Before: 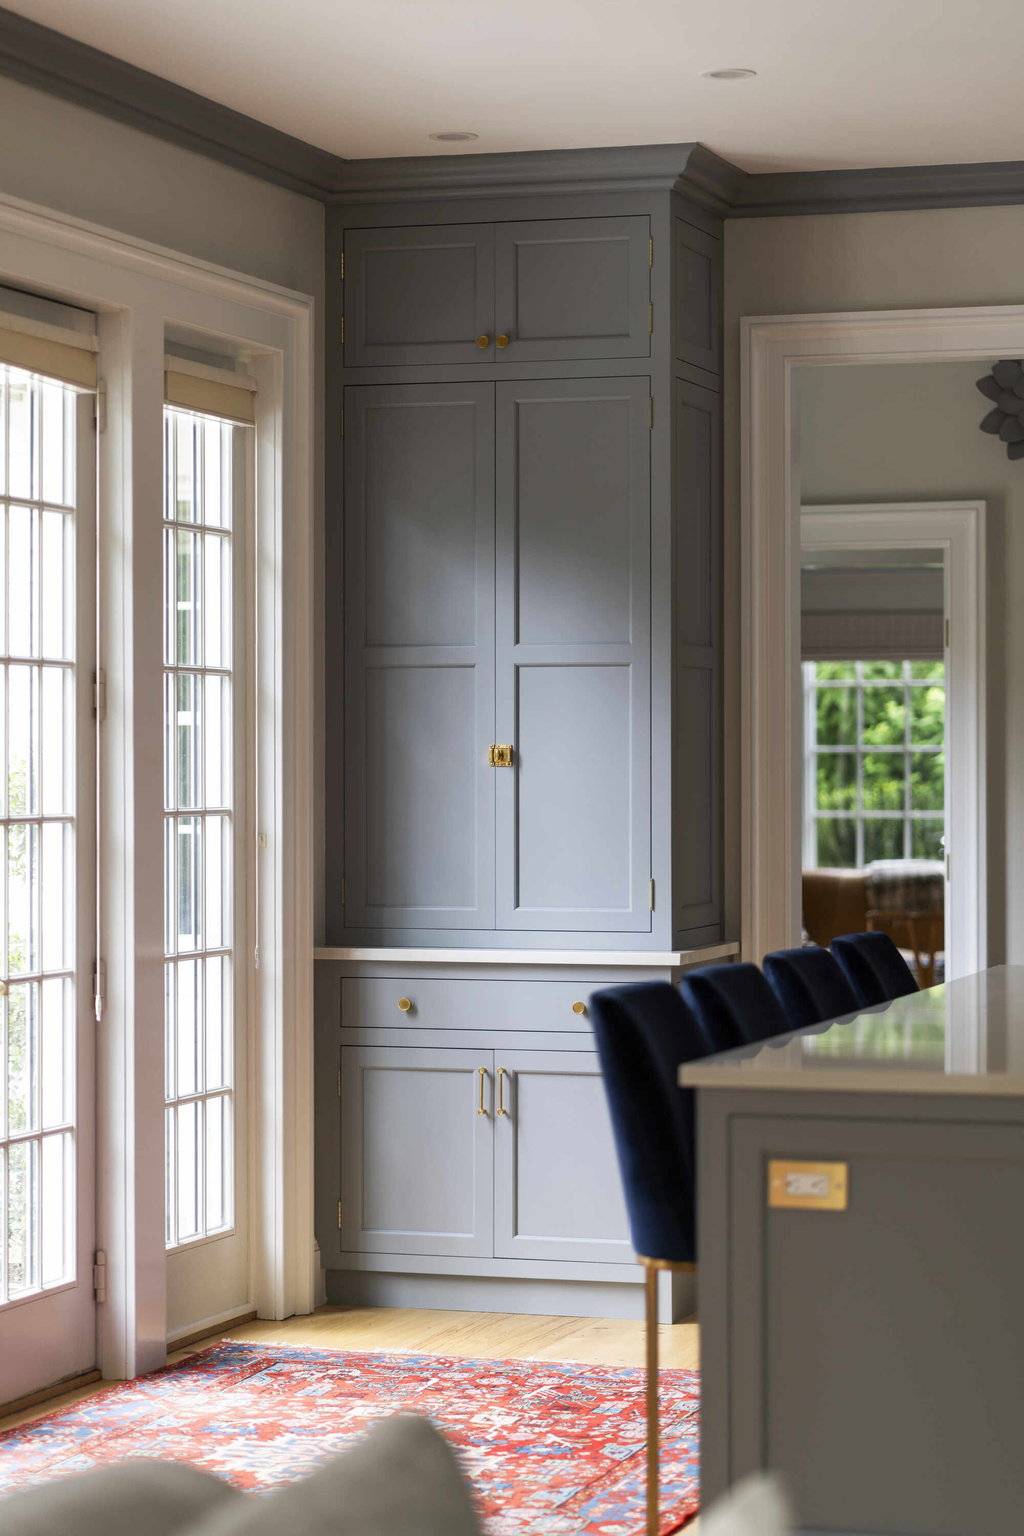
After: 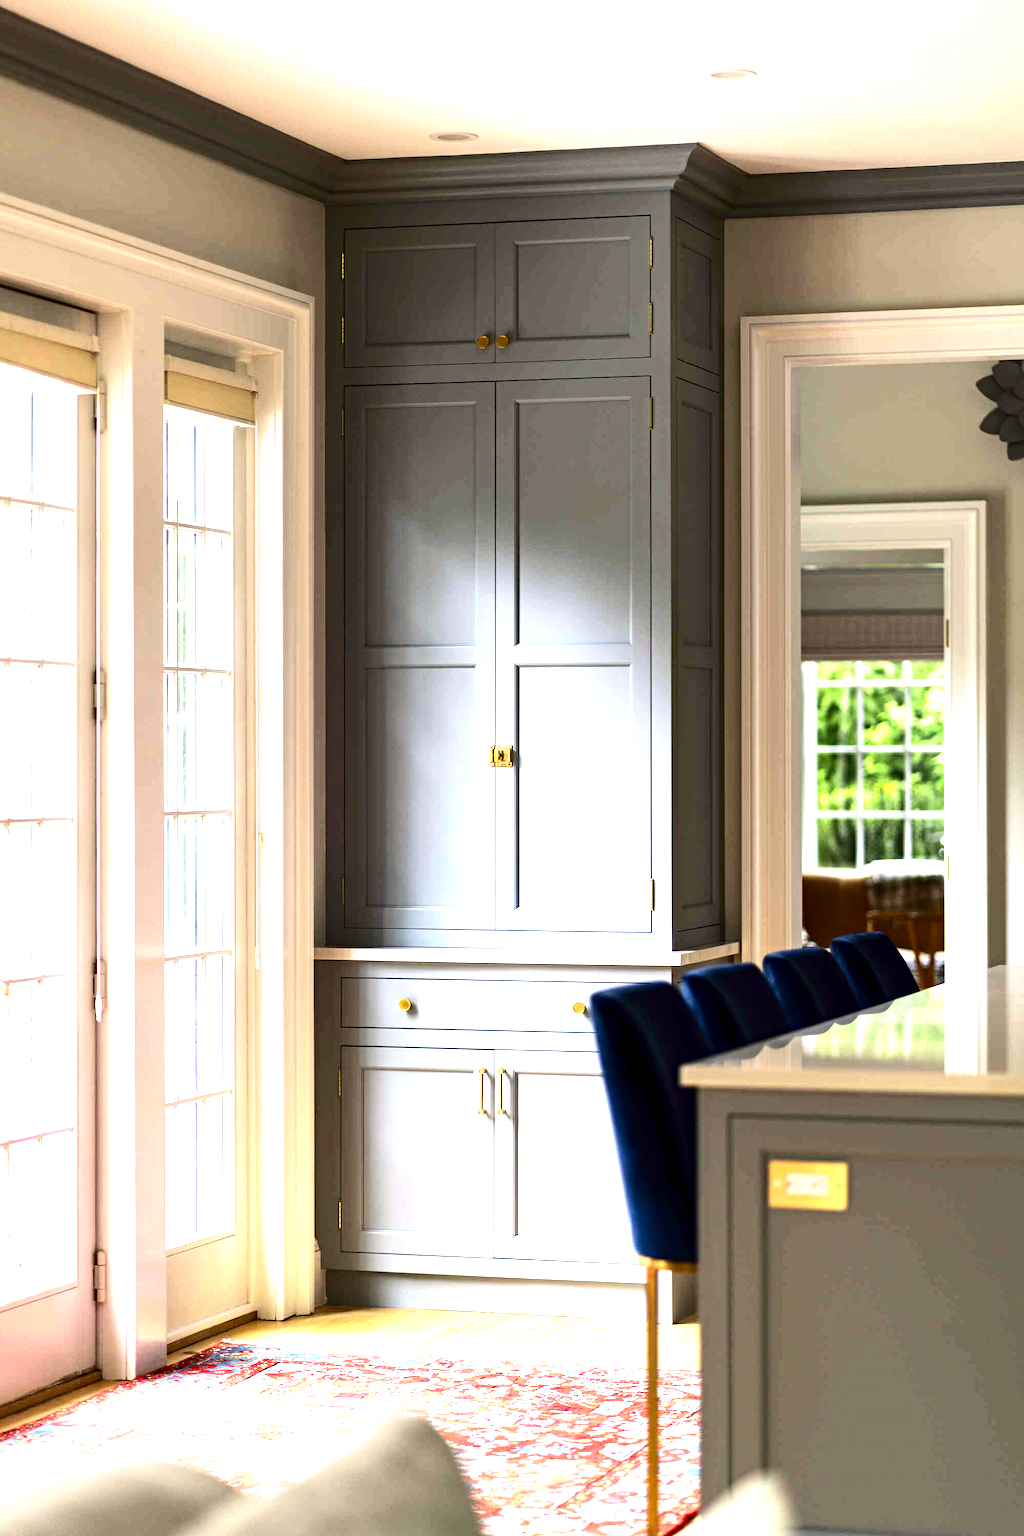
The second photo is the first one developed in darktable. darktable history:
contrast brightness saturation: contrast 0.19, brightness -0.24, saturation 0.11
haze removal: compatibility mode true, adaptive false
color correction: highlights b* 3
exposure: black level correction 0.001, exposure 1.735 EV, compensate highlight preservation false
